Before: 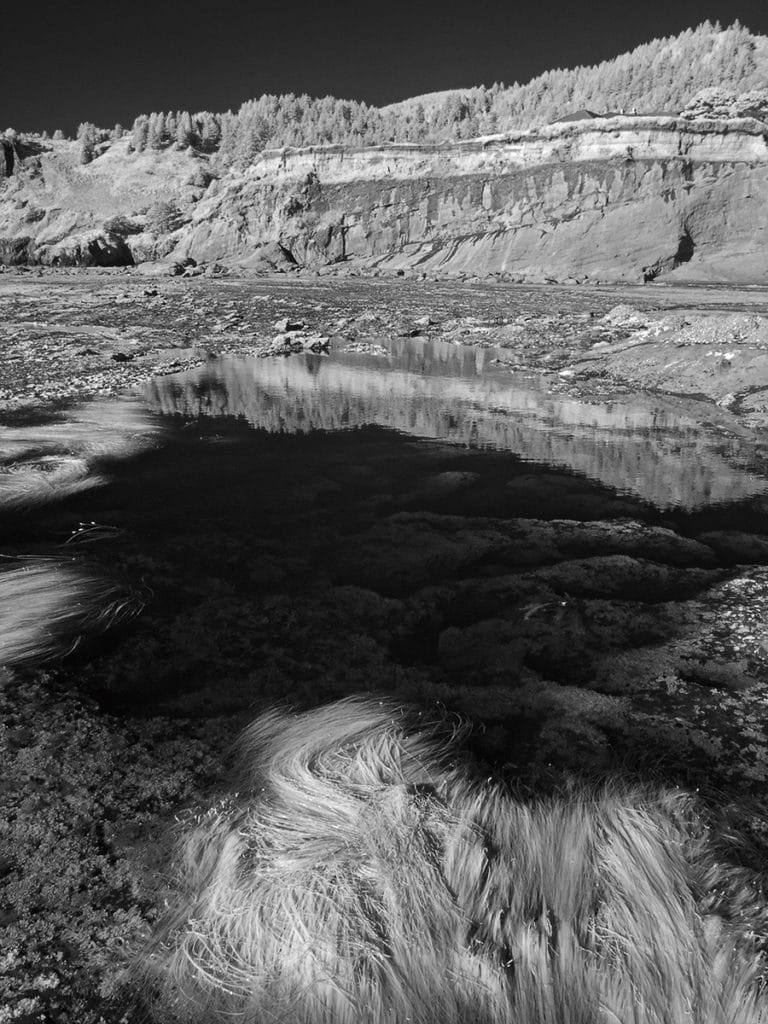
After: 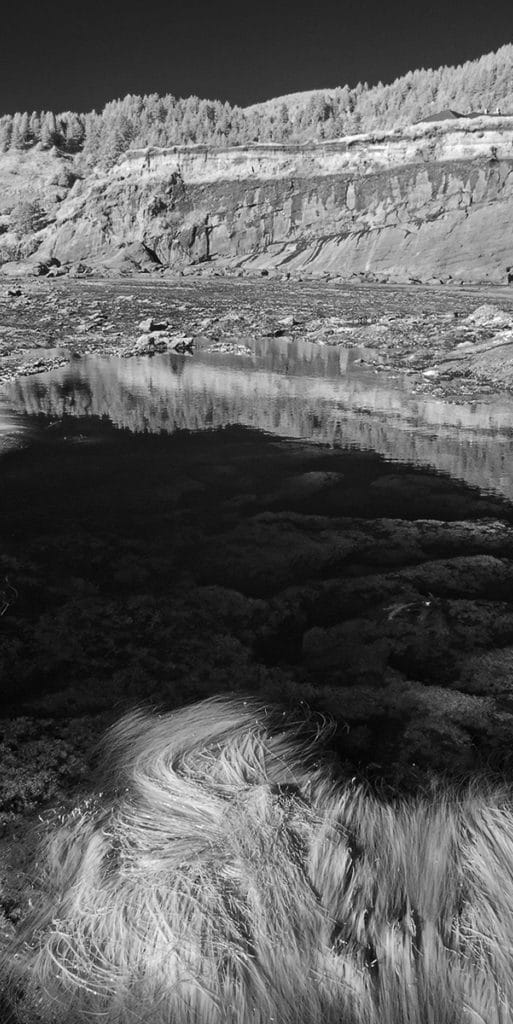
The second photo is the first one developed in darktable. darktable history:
crop and rotate: left 17.726%, right 15.416%
